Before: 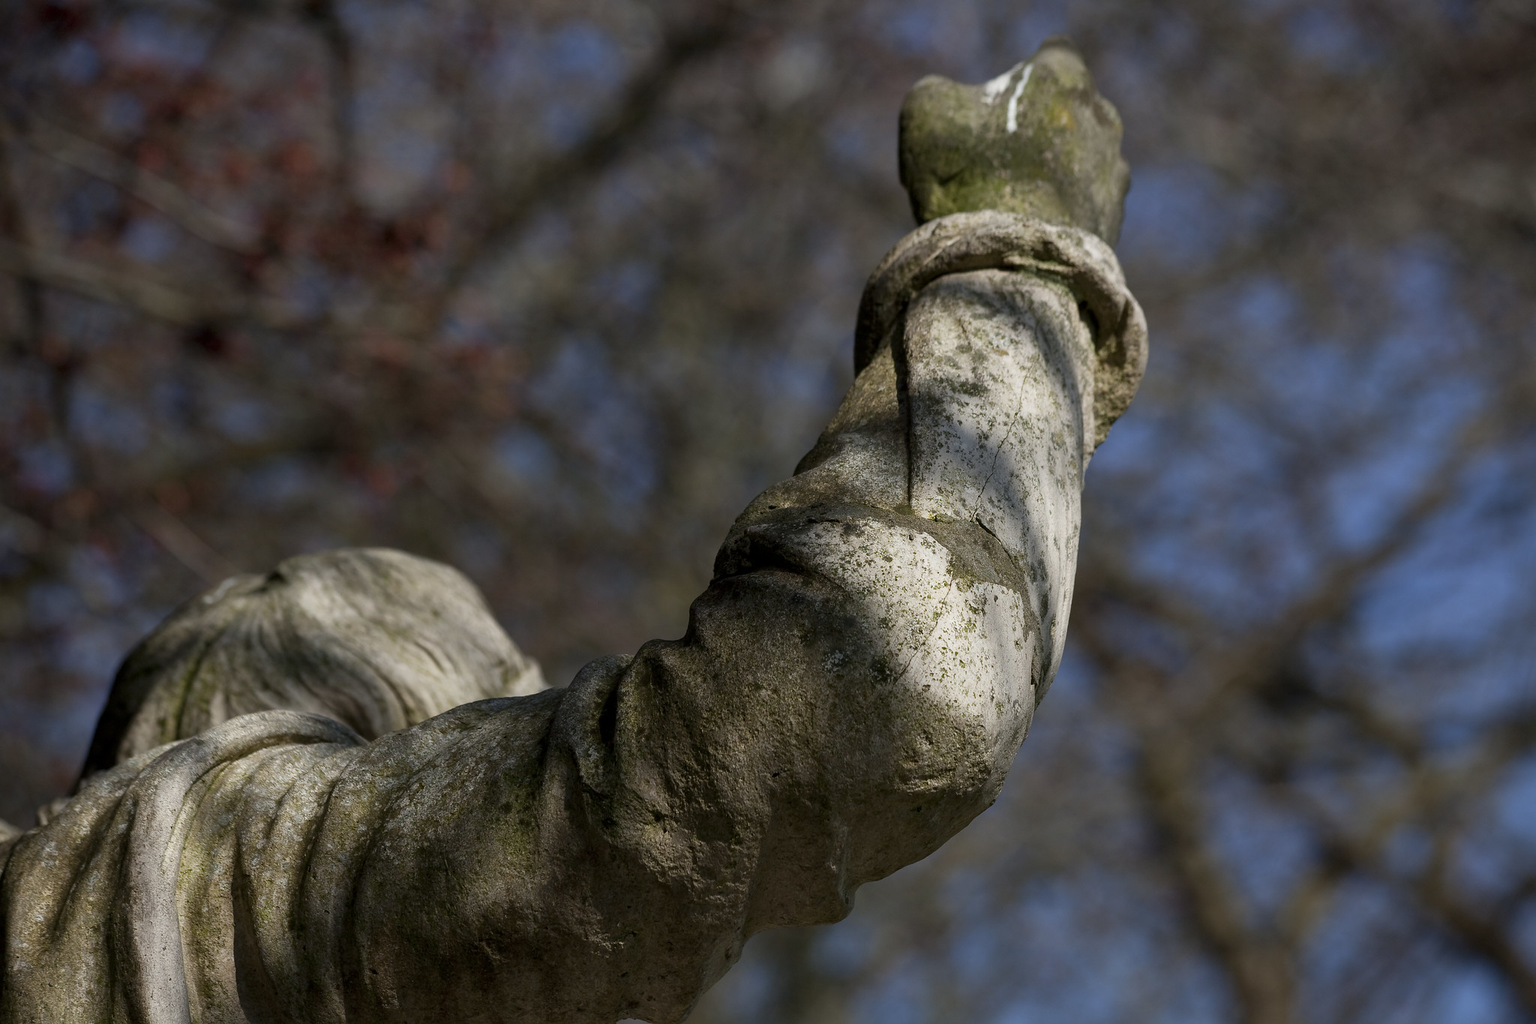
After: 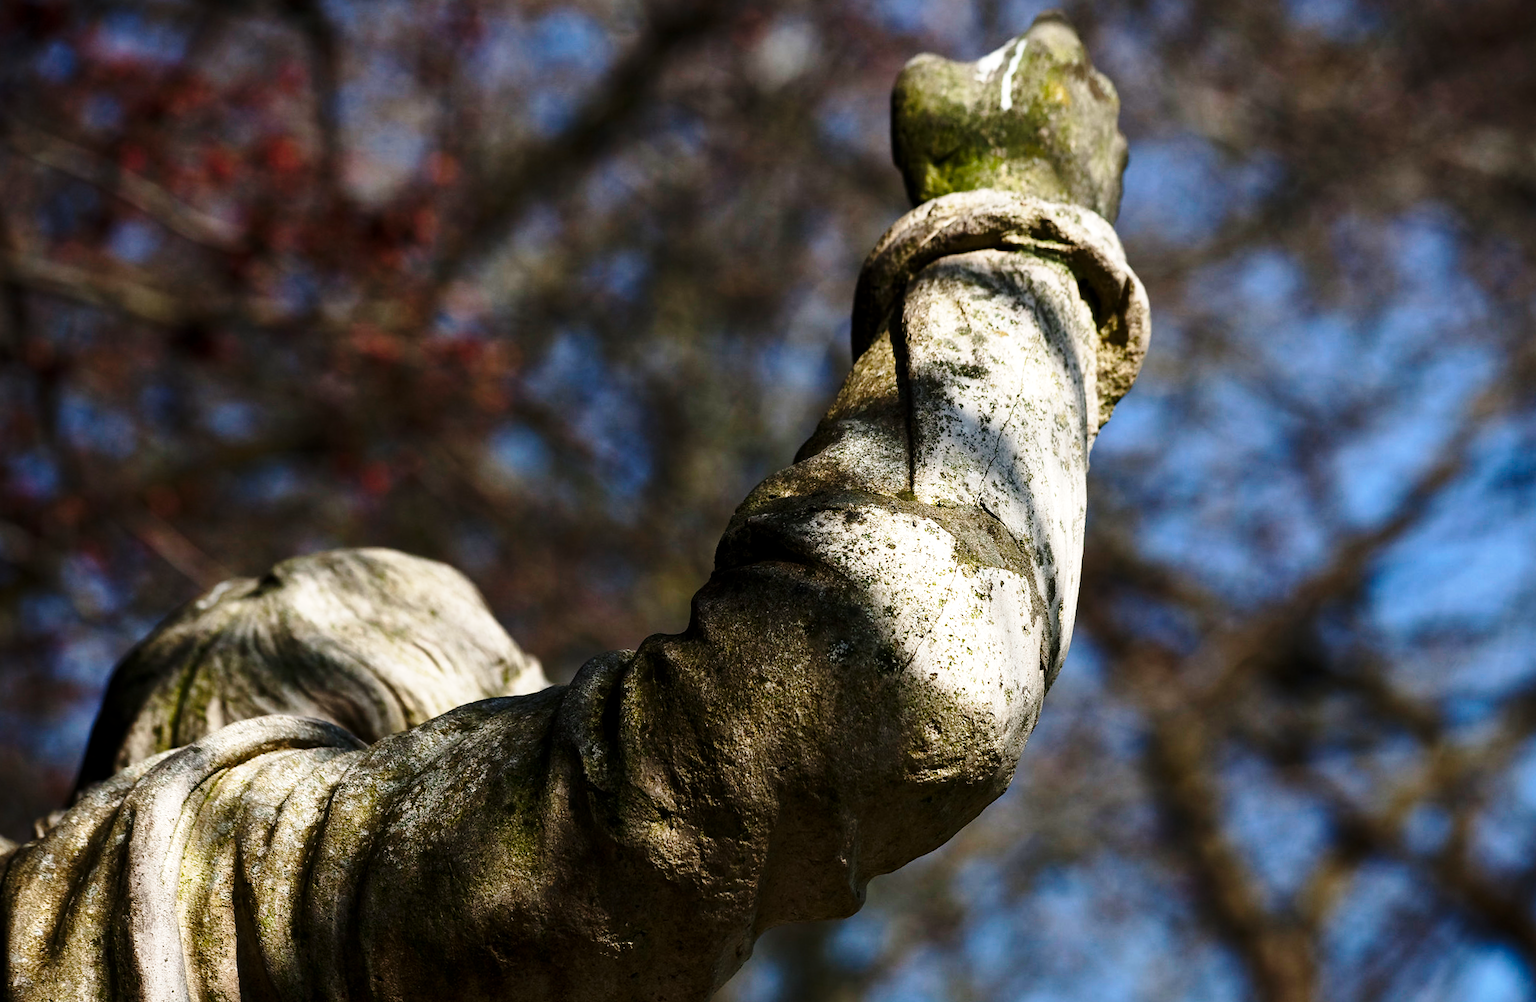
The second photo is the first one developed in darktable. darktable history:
base curve: curves: ch0 [(0, 0) (0.028, 0.03) (0.121, 0.232) (0.46, 0.748) (0.859, 0.968) (1, 1)], preserve colors none
tone equalizer: -8 EV -0.75 EV, -7 EV -0.7 EV, -6 EV -0.6 EV, -5 EV -0.4 EV, -3 EV 0.4 EV, -2 EV 0.6 EV, -1 EV 0.7 EV, +0 EV 0.75 EV, edges refinement/feathering 500, mask exposure compensation -1.57 EV, preserve details no
rotate and perspective: rotation -1.42°, crop left 0.016, crop right 0.984, crop top 0.035, crop bottom 0.965
contrast brightness saturation: contrast 0.04, saturation 0.16
